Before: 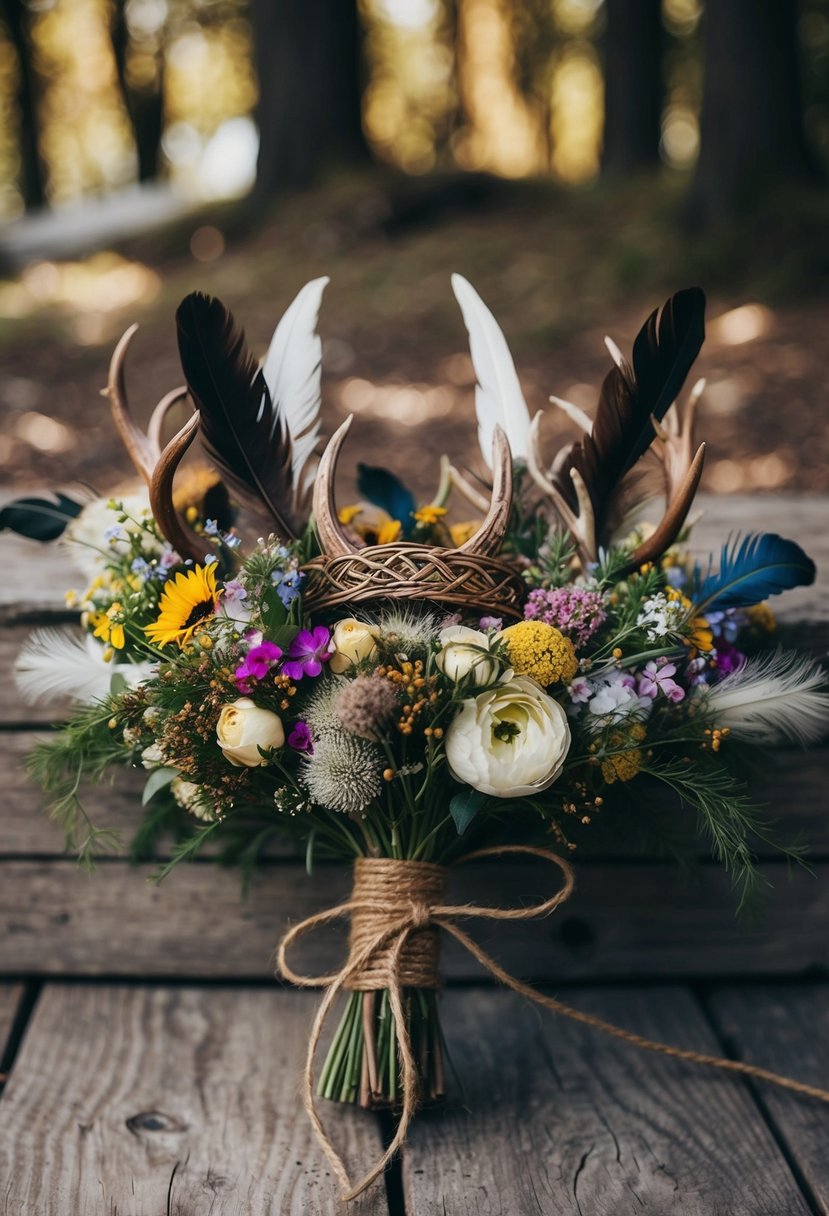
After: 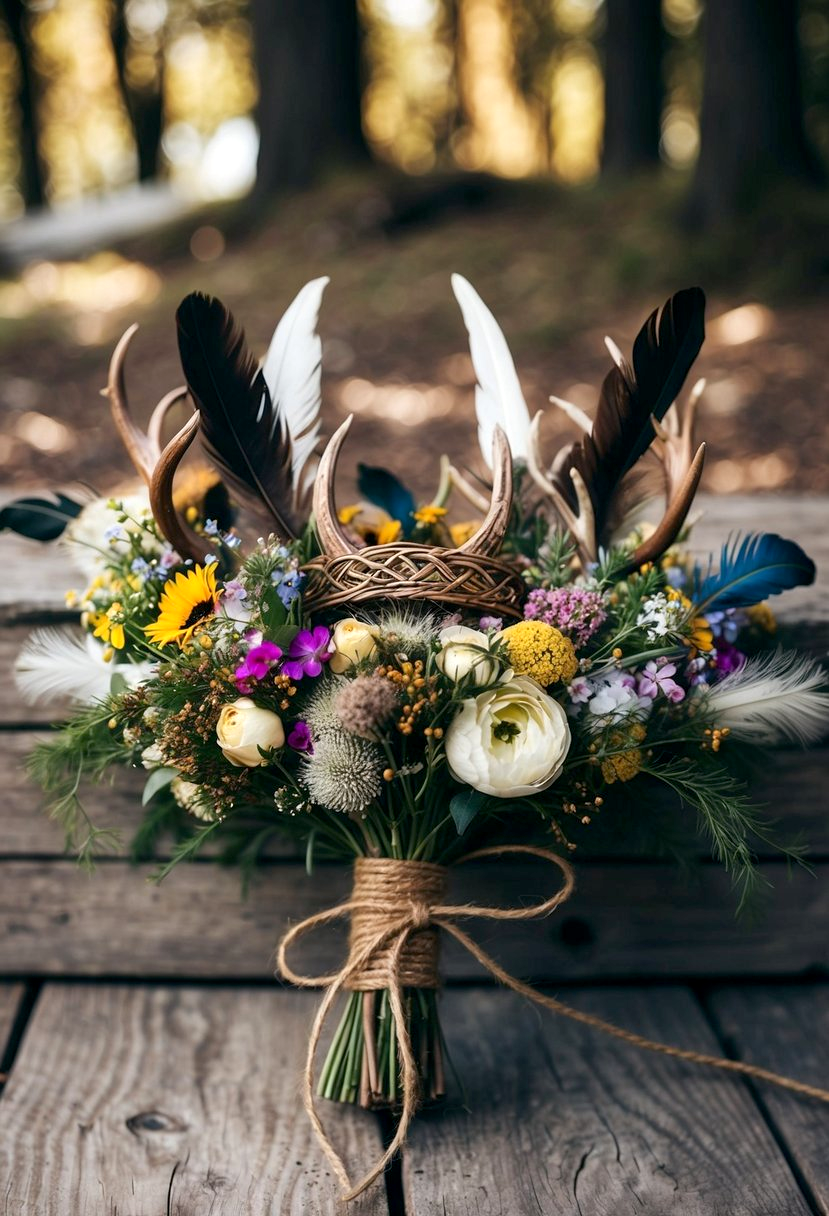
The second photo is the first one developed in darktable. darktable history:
exposure: black level correction 0.004, exposure 0.384 EV, compensate highlight preservation false
